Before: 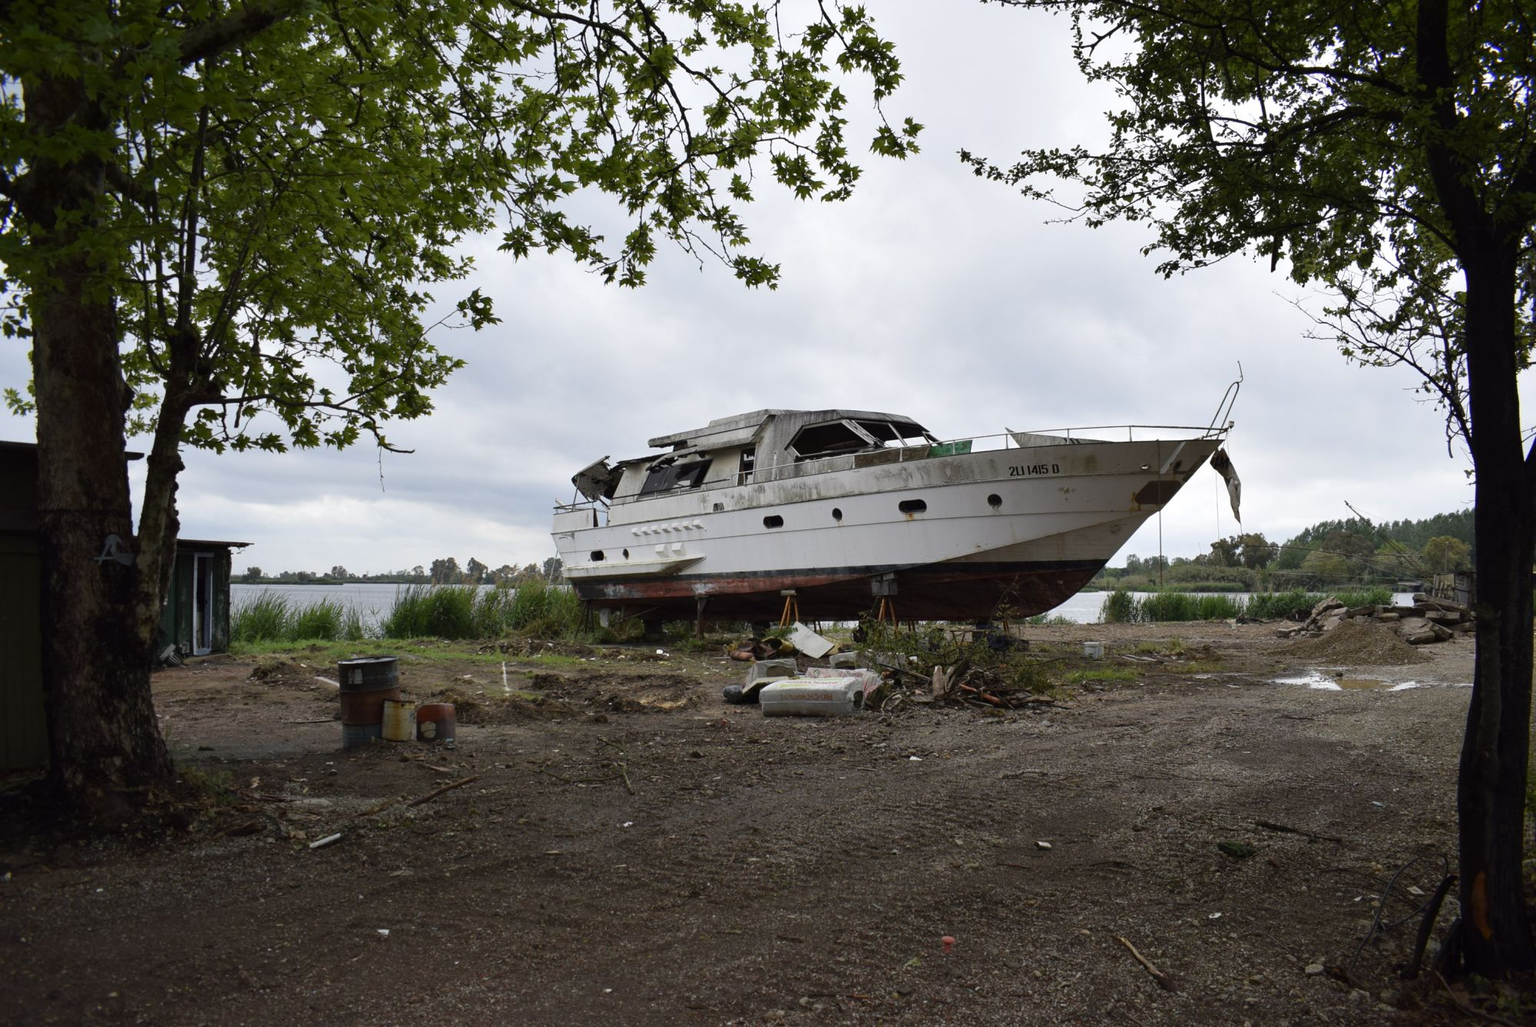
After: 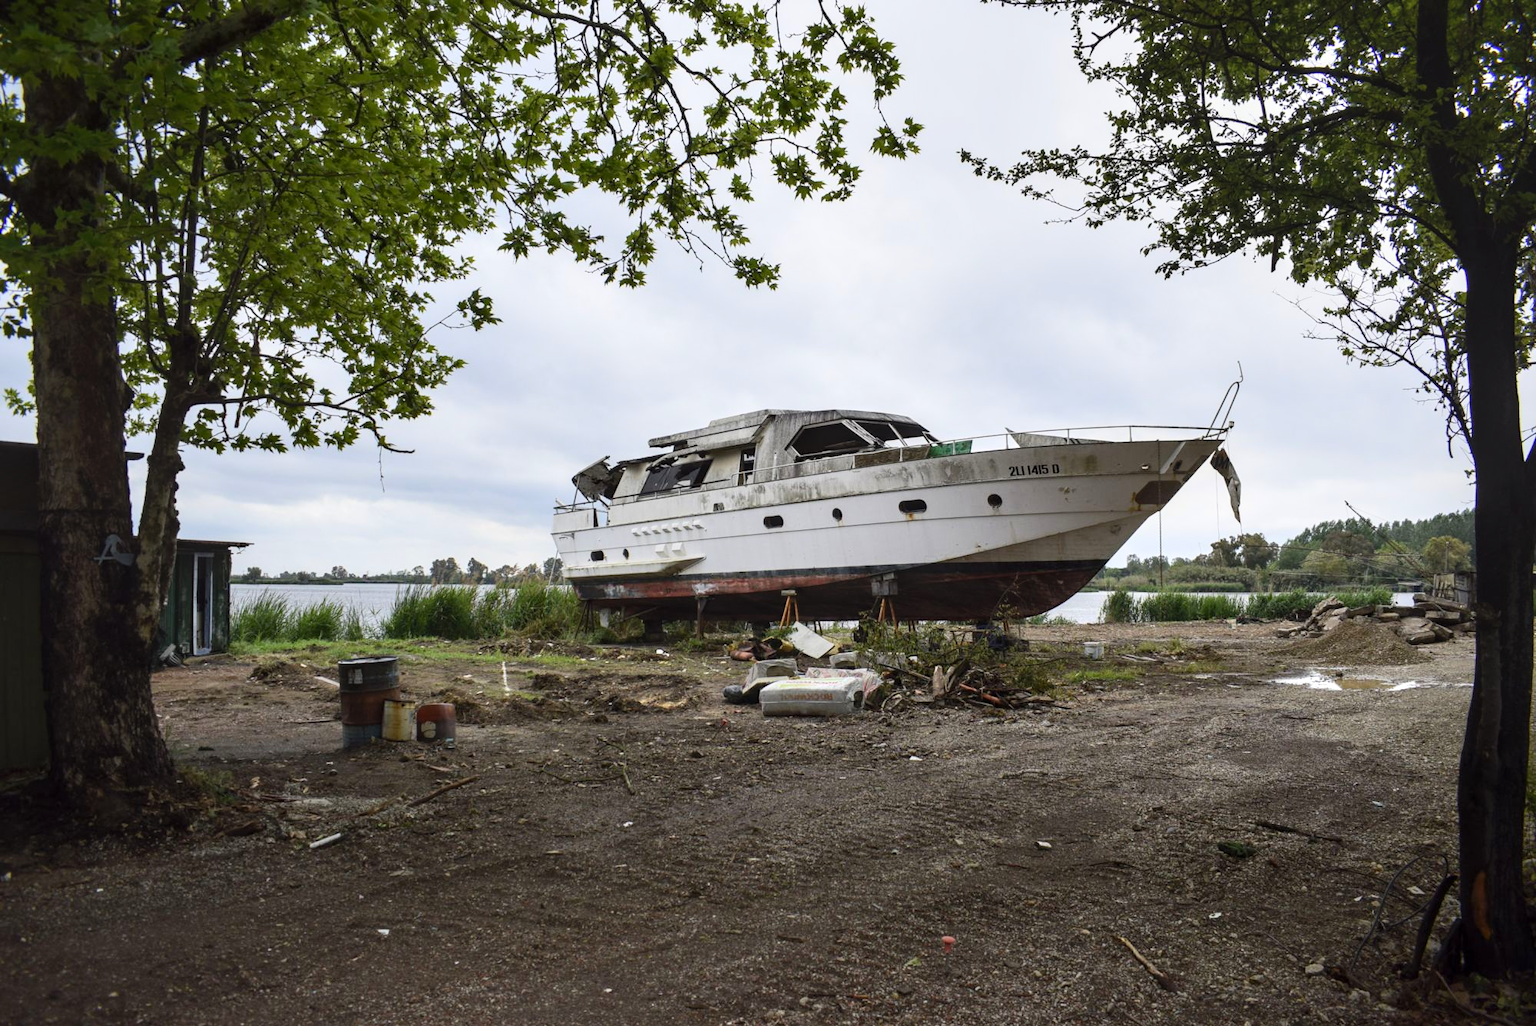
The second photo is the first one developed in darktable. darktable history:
contrast brightness saturation: contrast 0.2, brightness 0.16, saturation 0.22
local contrast: on, module defaults
